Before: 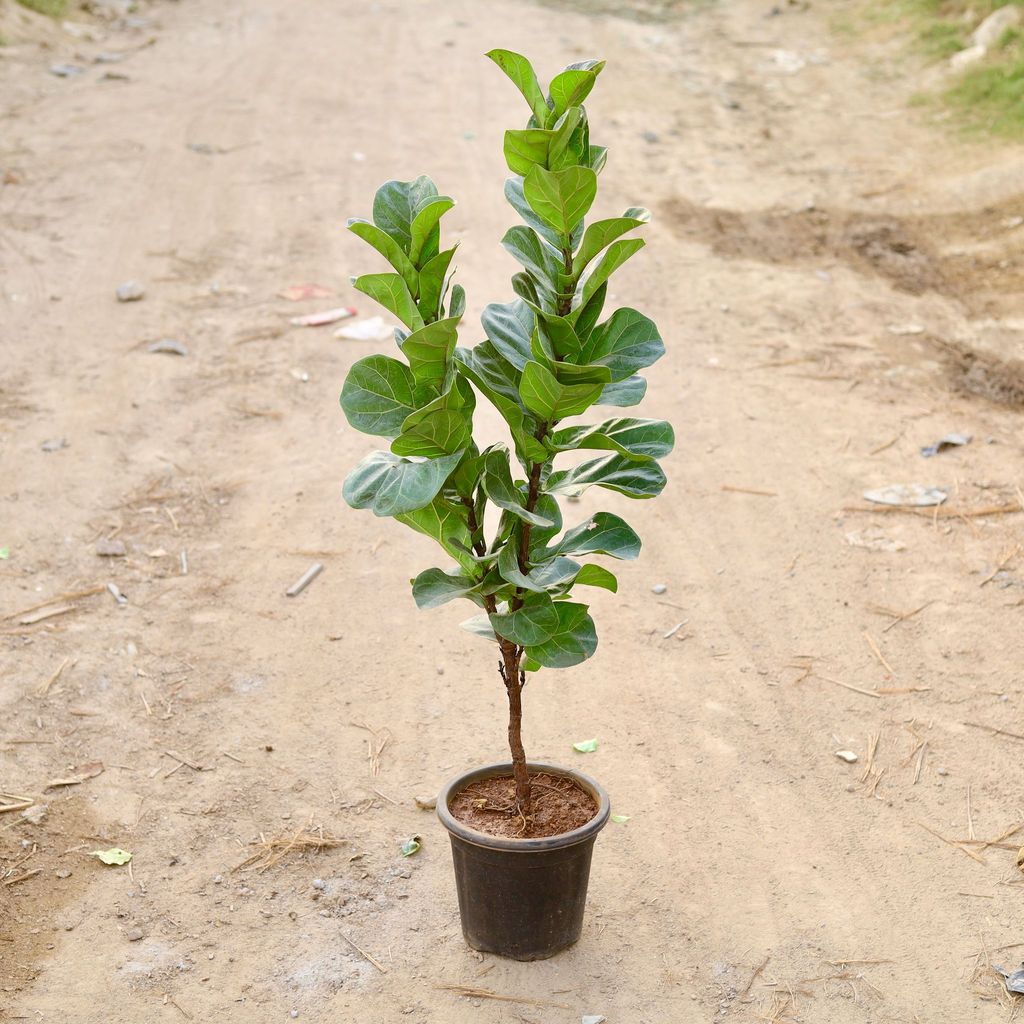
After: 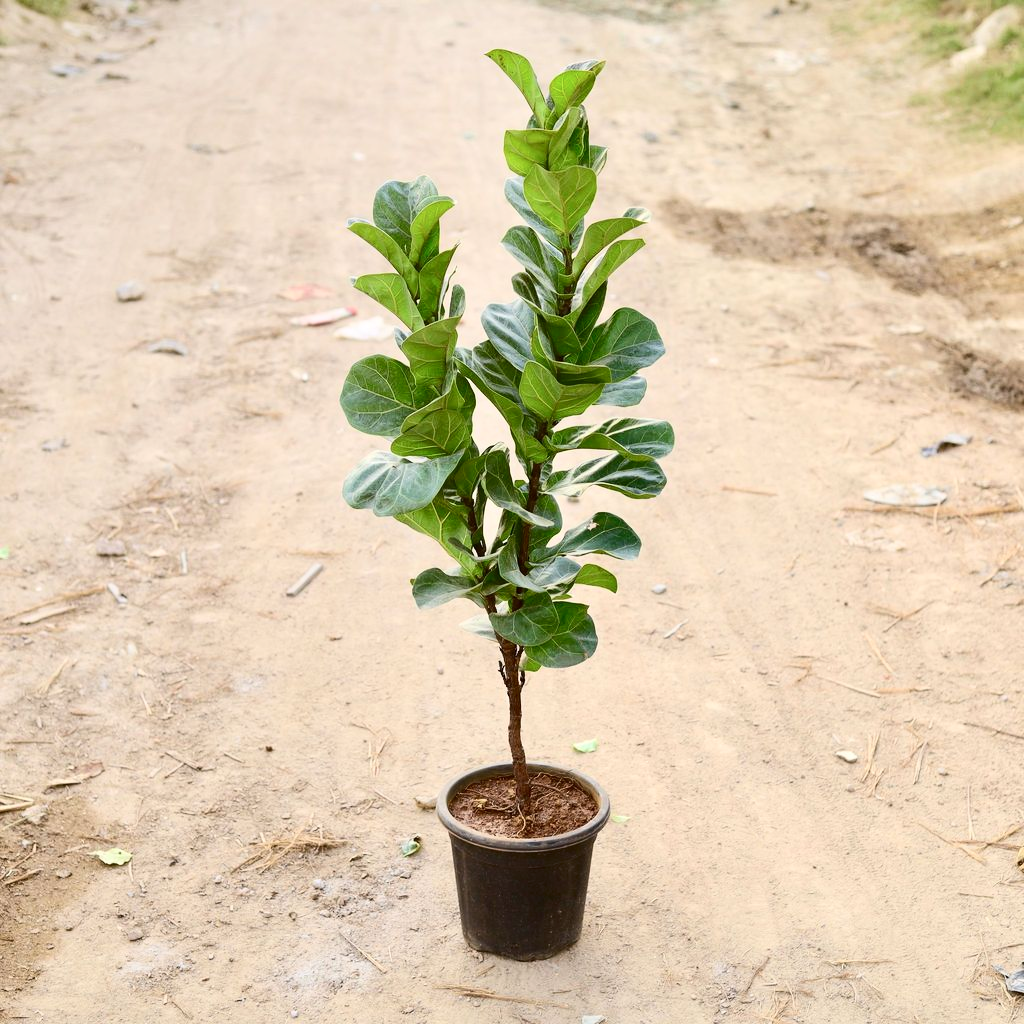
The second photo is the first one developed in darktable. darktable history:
contrast brightness saturation: contrast 0.216
